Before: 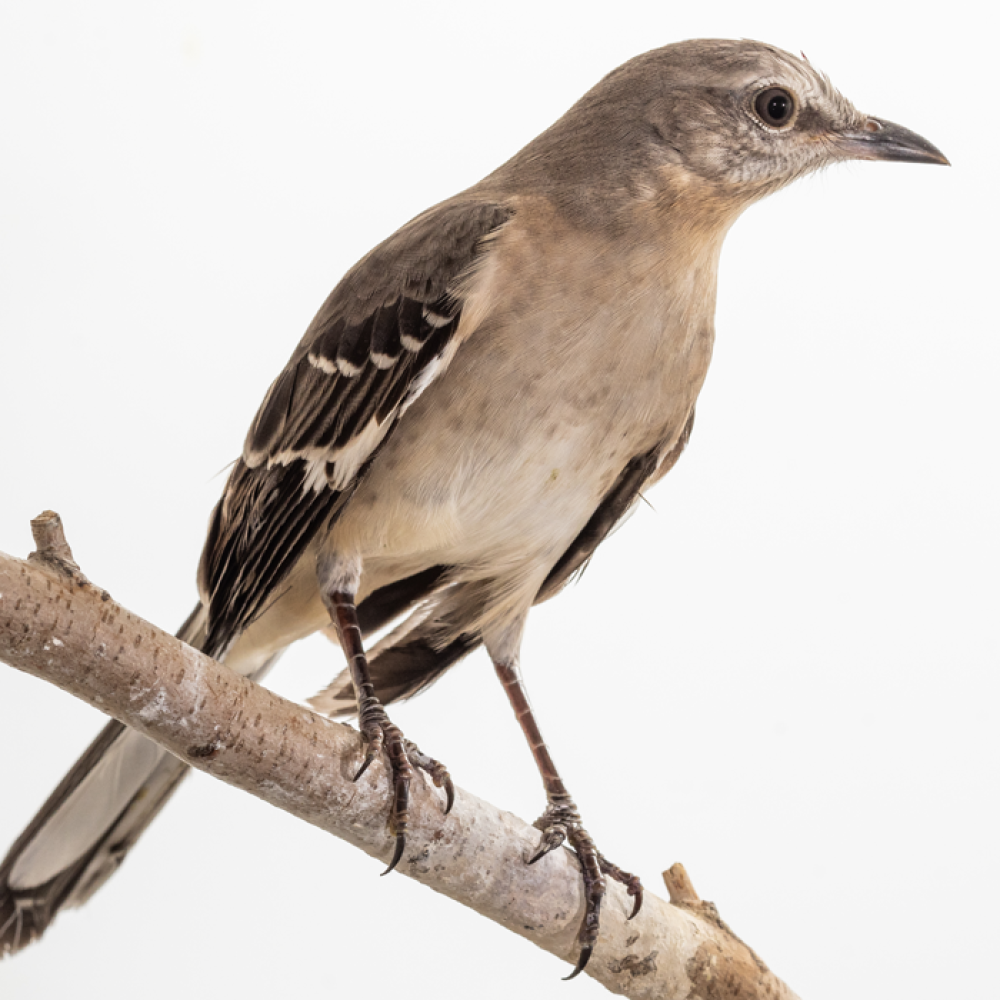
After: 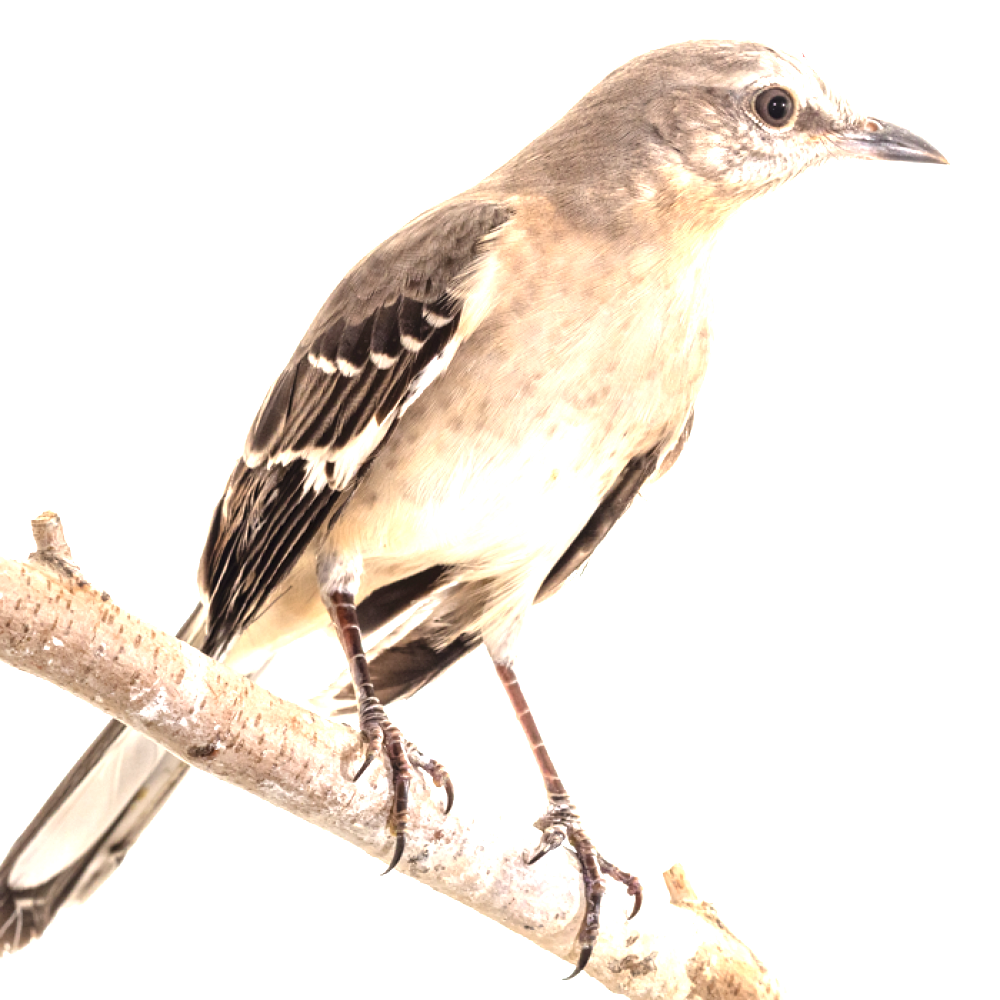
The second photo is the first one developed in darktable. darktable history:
tone equalizer: edges refinement/feathering 500, mask exposure compensation -1.57 EV, preserve details no
exposure: black level correction 0, exposure 1.508 EV, compensate highlight preservation false
color balance rgb: power › hue 311.41°, linear chroma grading › shadows 20.12%, linear chroma grading › highlights 2.676%, linear chroma grading › mid-tones 10.306%, perceptual saturation grading › global saturation 0.431%
